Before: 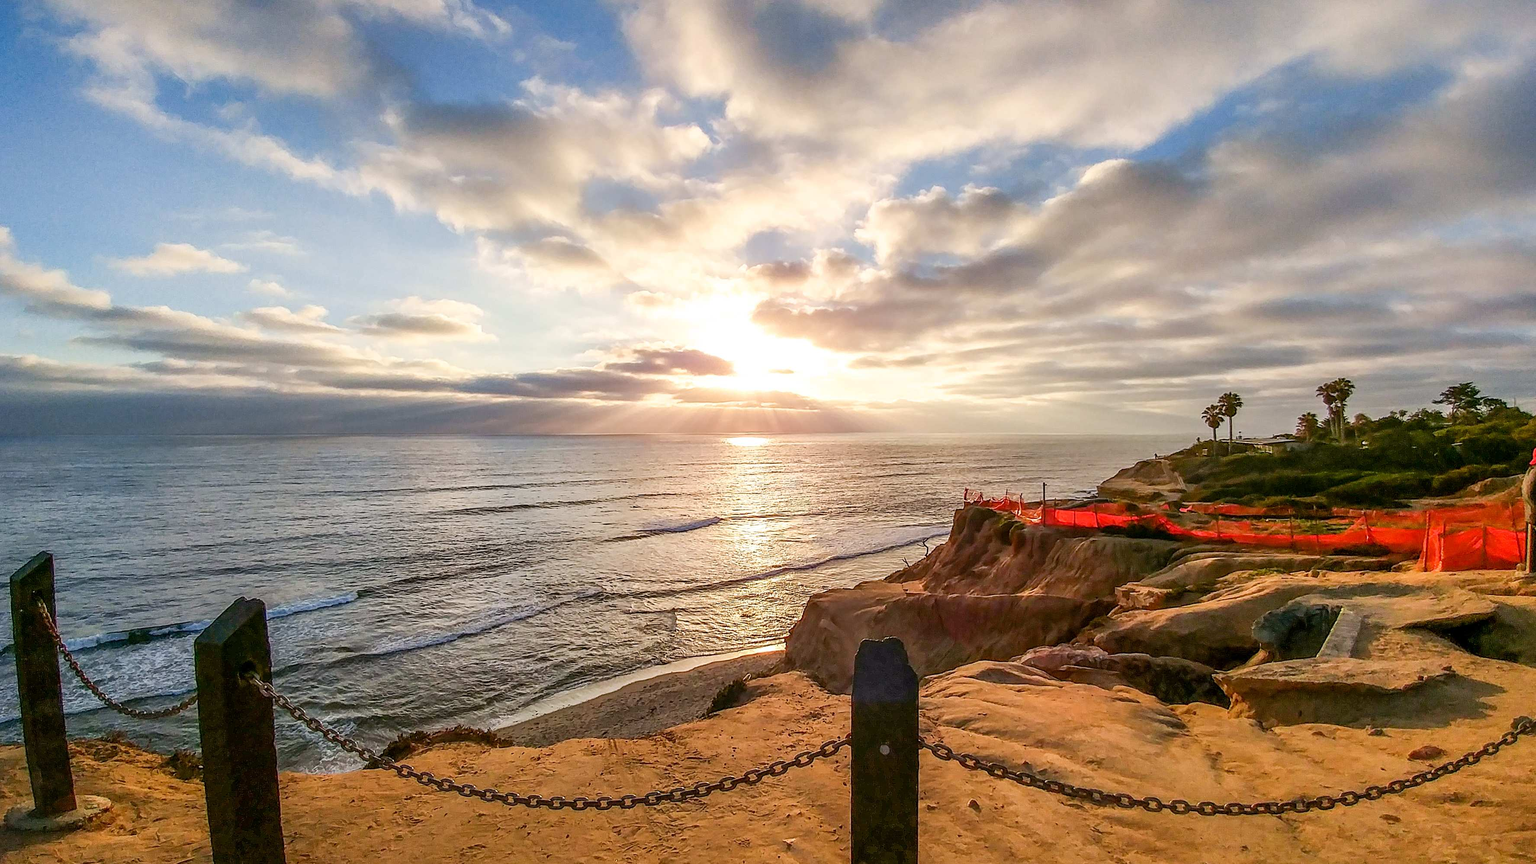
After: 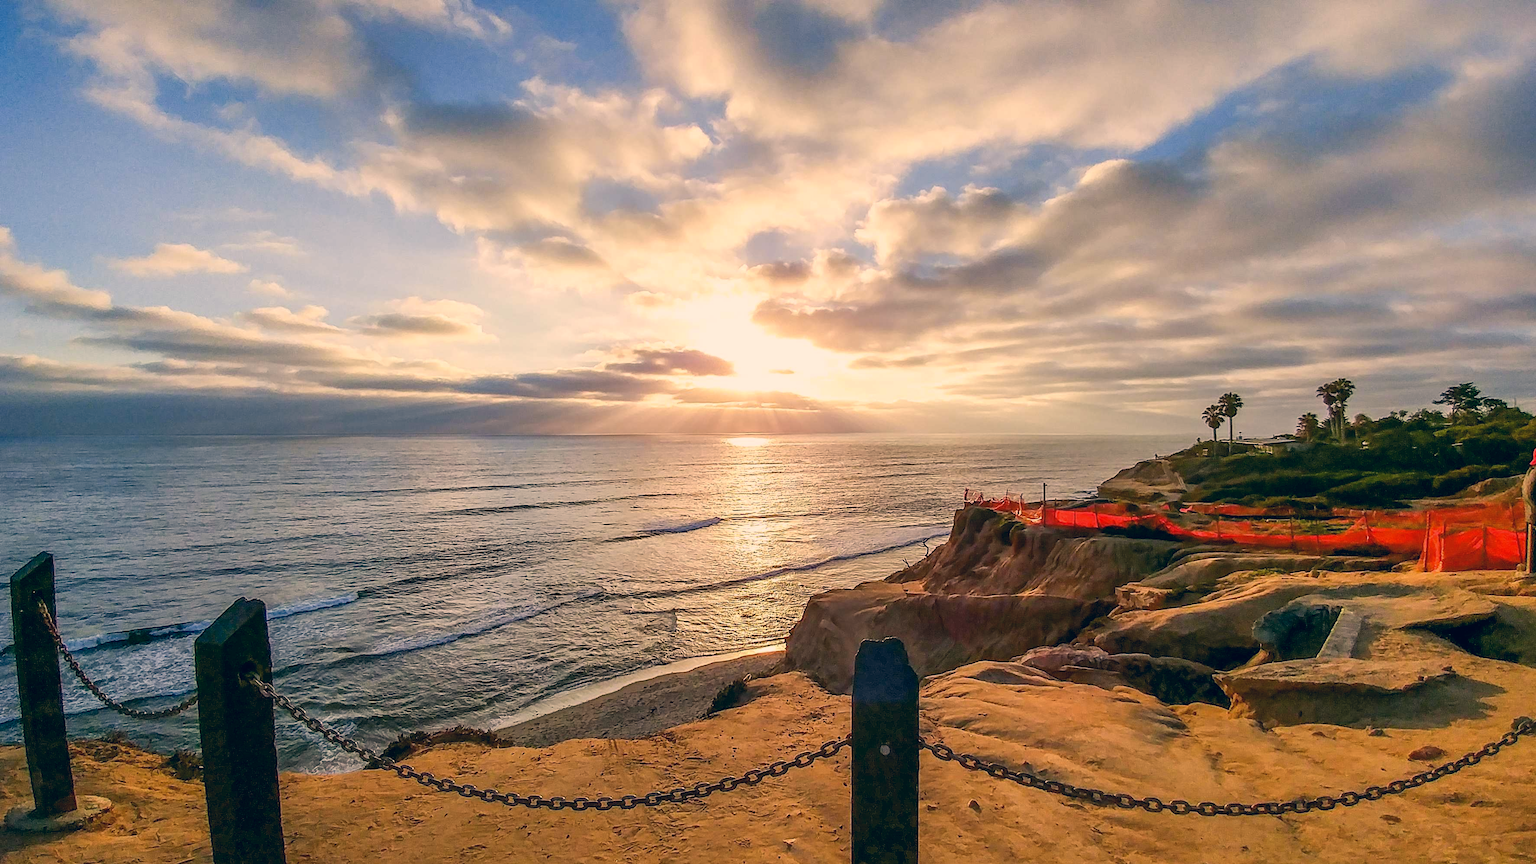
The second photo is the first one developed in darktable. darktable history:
exposure: exposure -0.153 EV, compensate highlight preservation false
color correction: highlights a* 10.32, highlights b* 14.66, shadows a* -9.59, shadows b* -15.02
